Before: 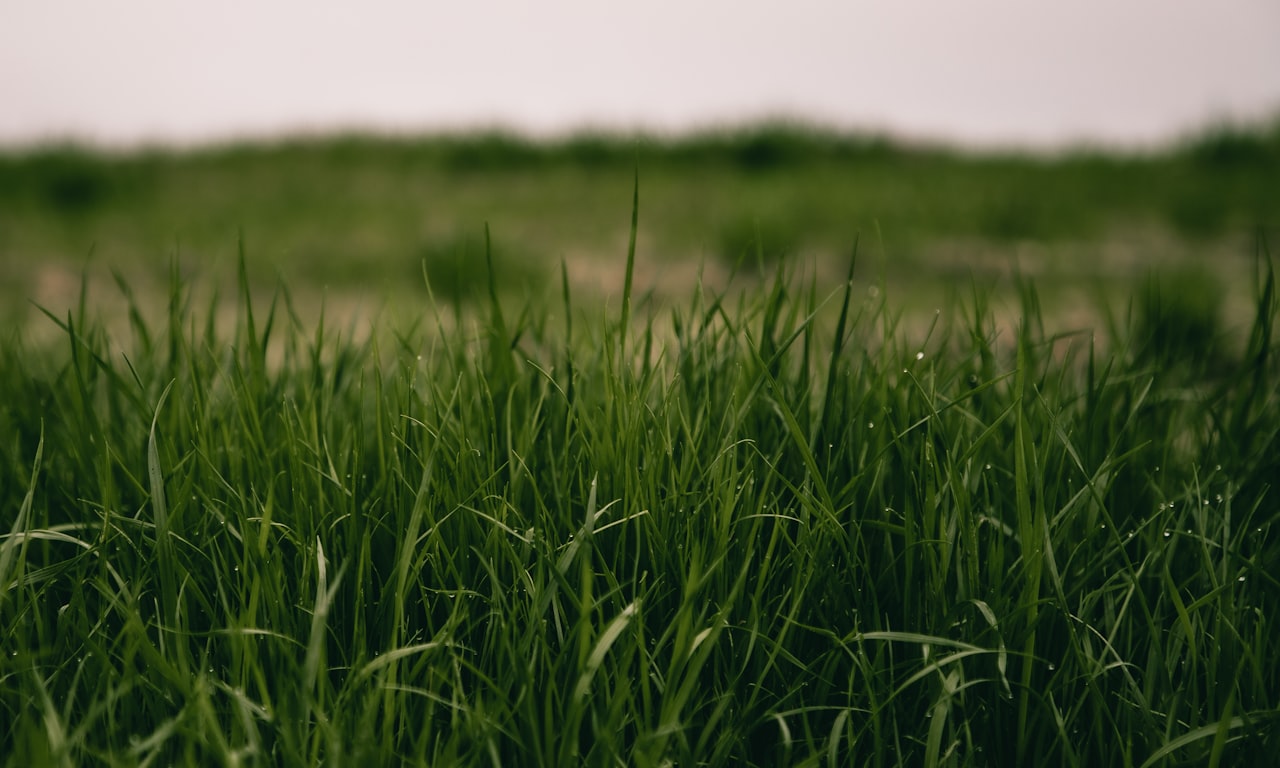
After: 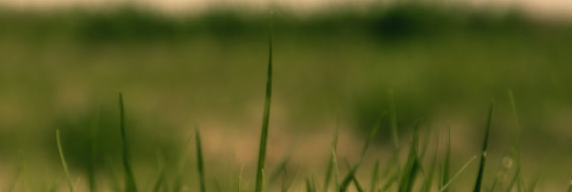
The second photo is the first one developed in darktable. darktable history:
crop: left 28.64%, top 16.832%, right 26.637%, bottom 58.055%
white balance: red 1.08, blue 0.791
